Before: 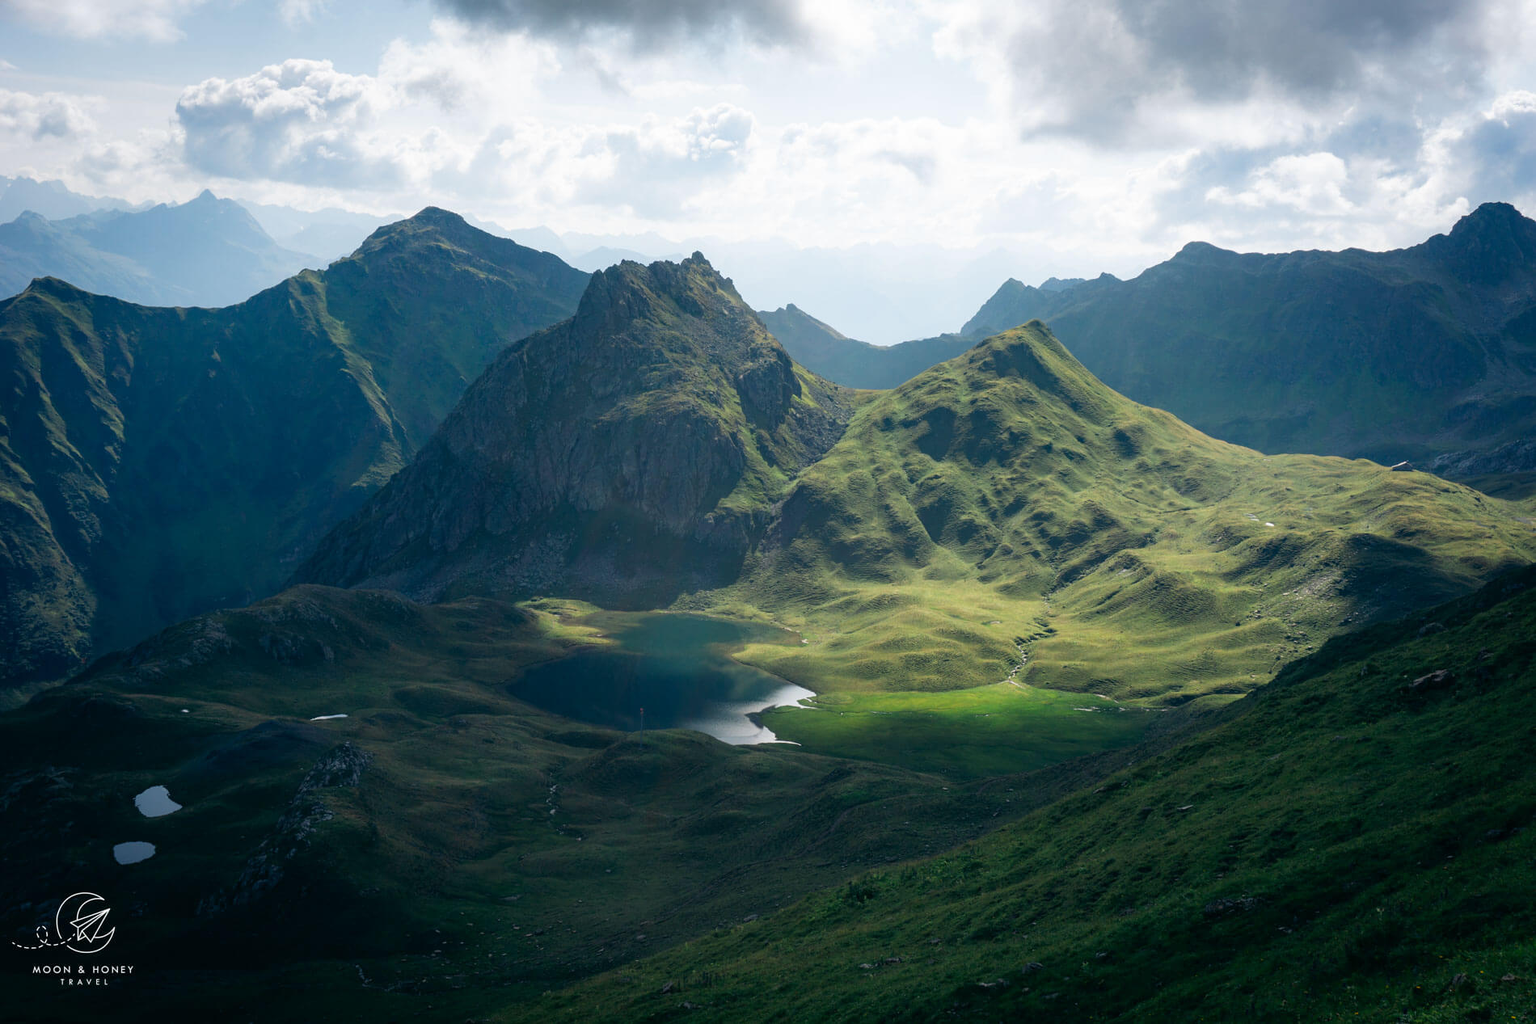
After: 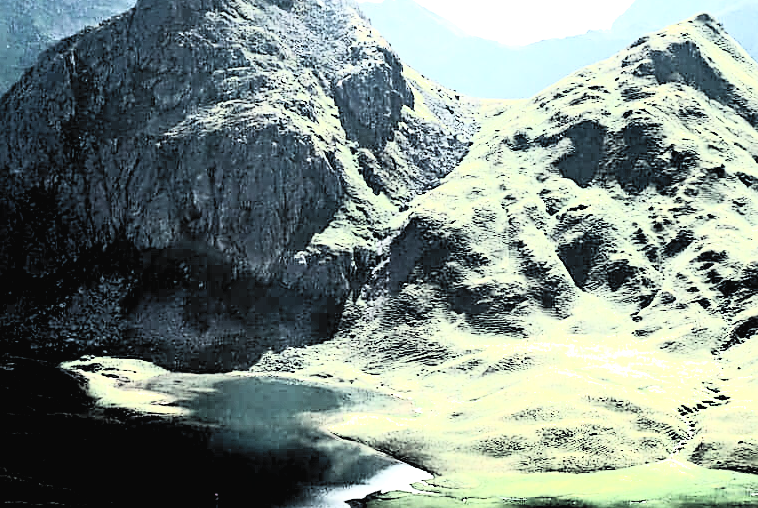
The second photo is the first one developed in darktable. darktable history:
exposure: exposure 0.741 EV, compensate exposure bias true, compensate highlight preservation false
crop: left 30.374%, top 30.256%, right 29.708%, bottom 29.579%
contrast brightness saturation: contrast 0.42, brightness 0.554, saturation -0.208
filmic rgb: black relative exposure -1.06 EV, white relative exposure 2.09 EV, hardness 1.53, contrast 2.243
shadows and highlights: shadows -0.745, highlights 38.79
sharpen: on, module defaults
